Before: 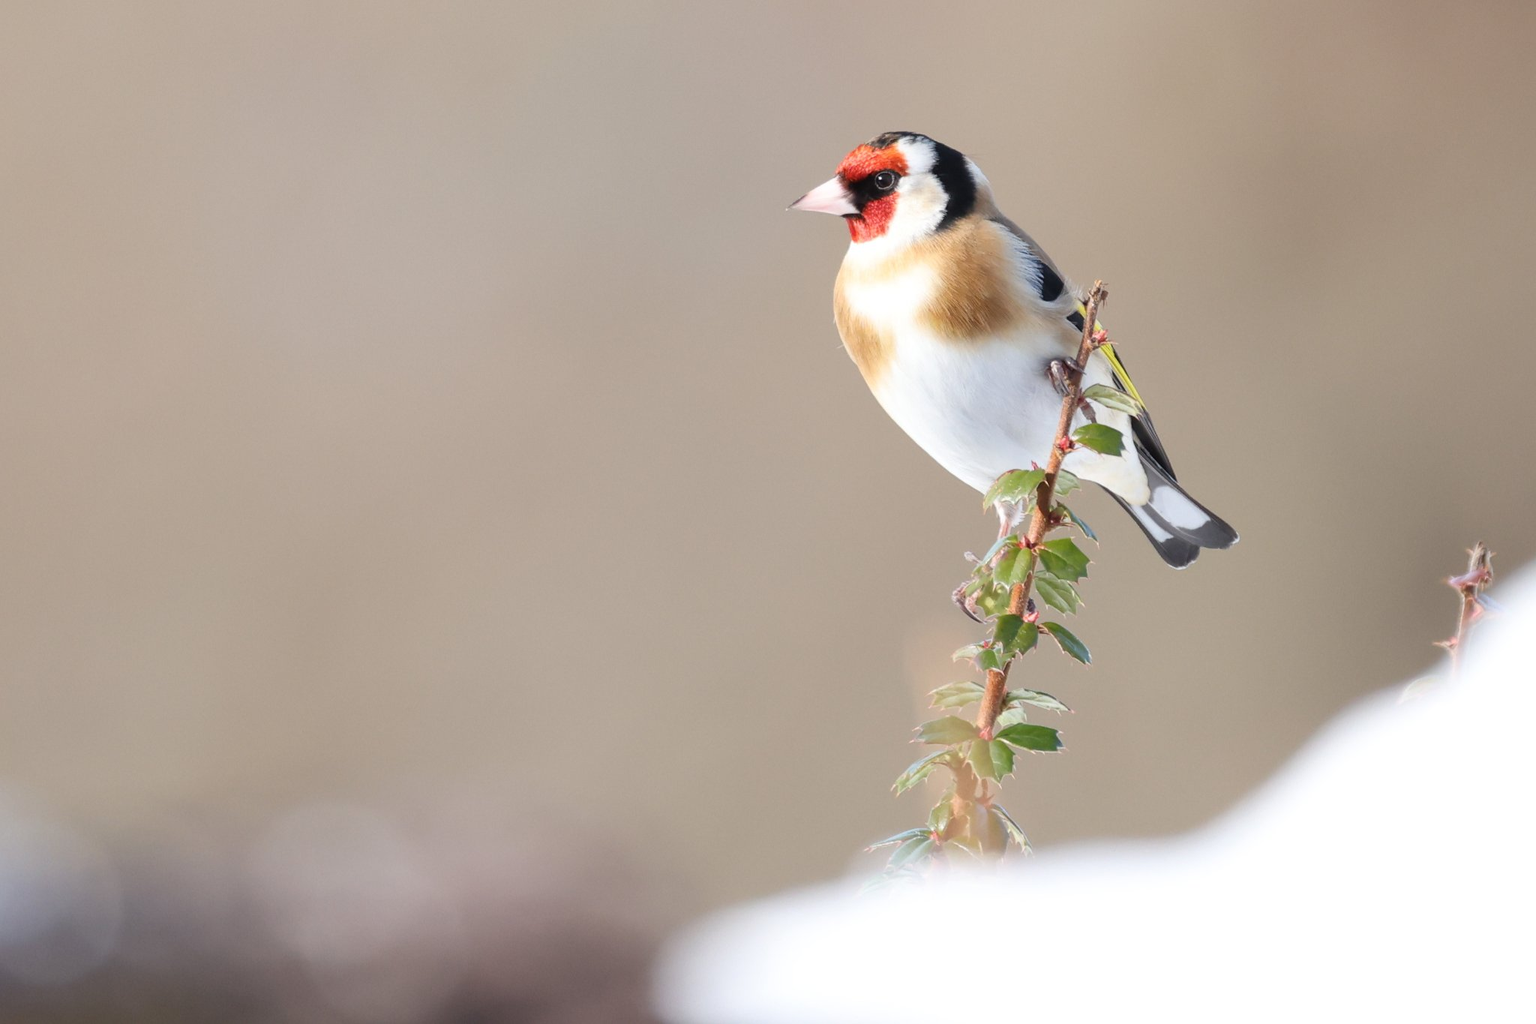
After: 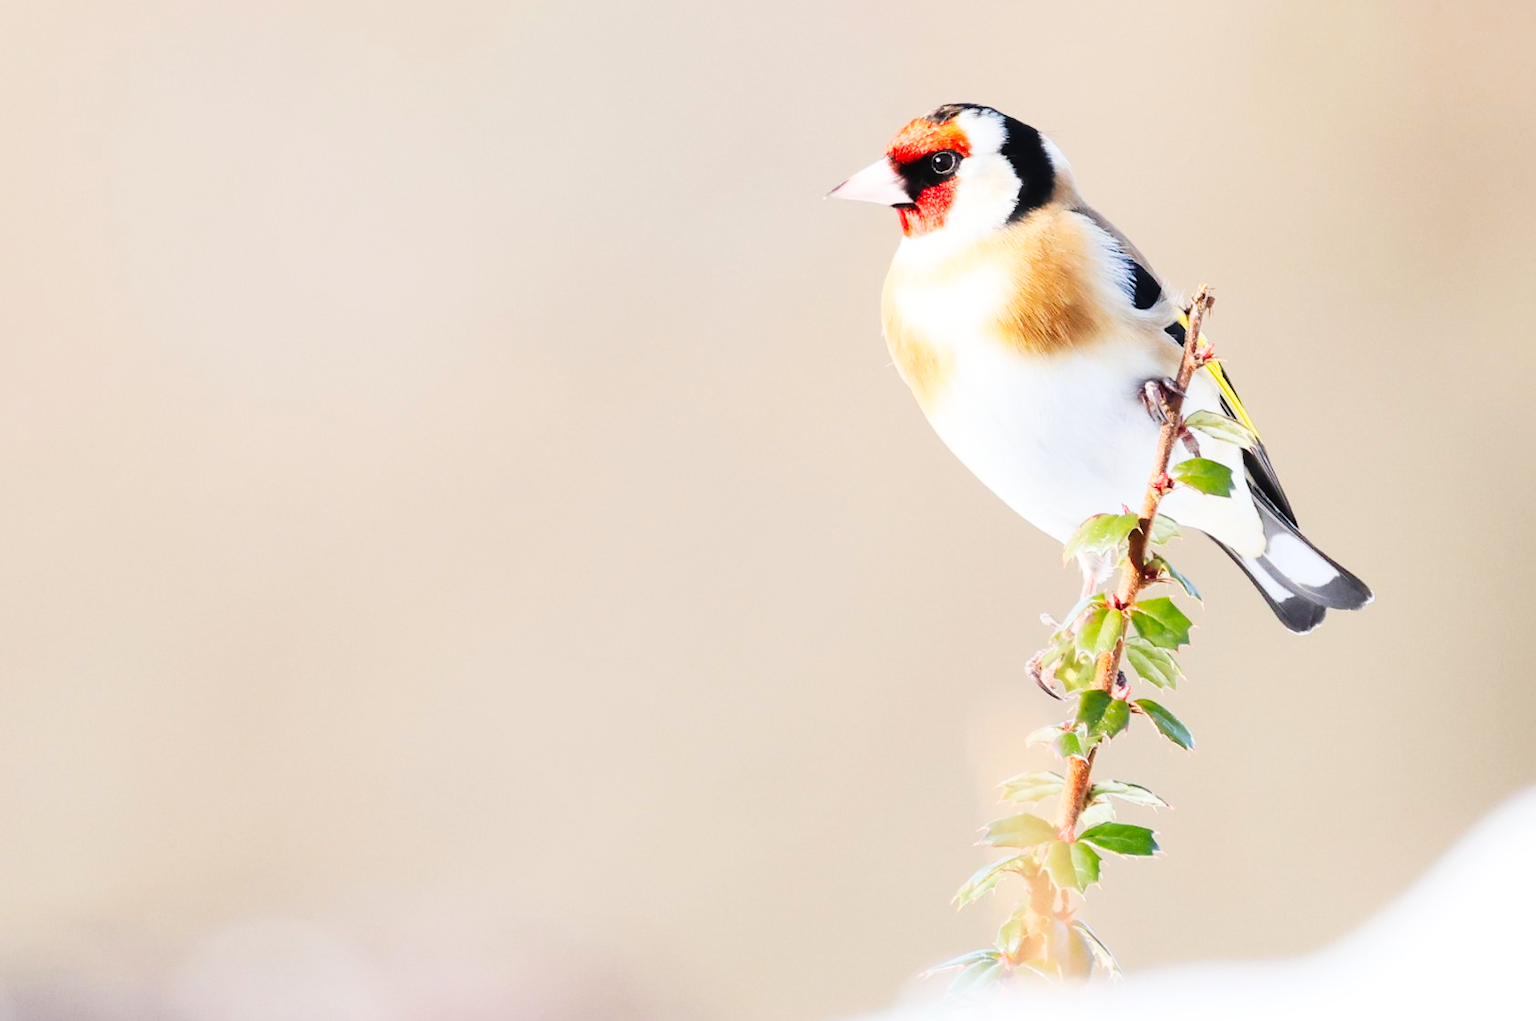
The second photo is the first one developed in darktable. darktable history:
tone curve: curves: ch0 [(0, 0) (0.003, 0.002) (0.011, 0.006) (0.025, 0.014) (0.044, 0.02) (0.069, 0.027) (0.1, 0.036) (0.136, 0.05) (0.177, 0.081) (0.224, 0.118) (0.277, 0.183) (0.335, 0.262) (0.399, 0.351) (0.468, 0.456) (0.543, 0.571) (0.623, 0.692) (0.709, 0.795) (0.801, 0.88) (0.898, 0.948) (1, 1)], preserve colors none
base curve: curves: ch0 [(0, 0) (0.204, 0.334) (0.55, 0.733) (1, 1)]
crop and rotate: left 7.058%, top 4.611%, right 10.604%, bottom 13.196%
